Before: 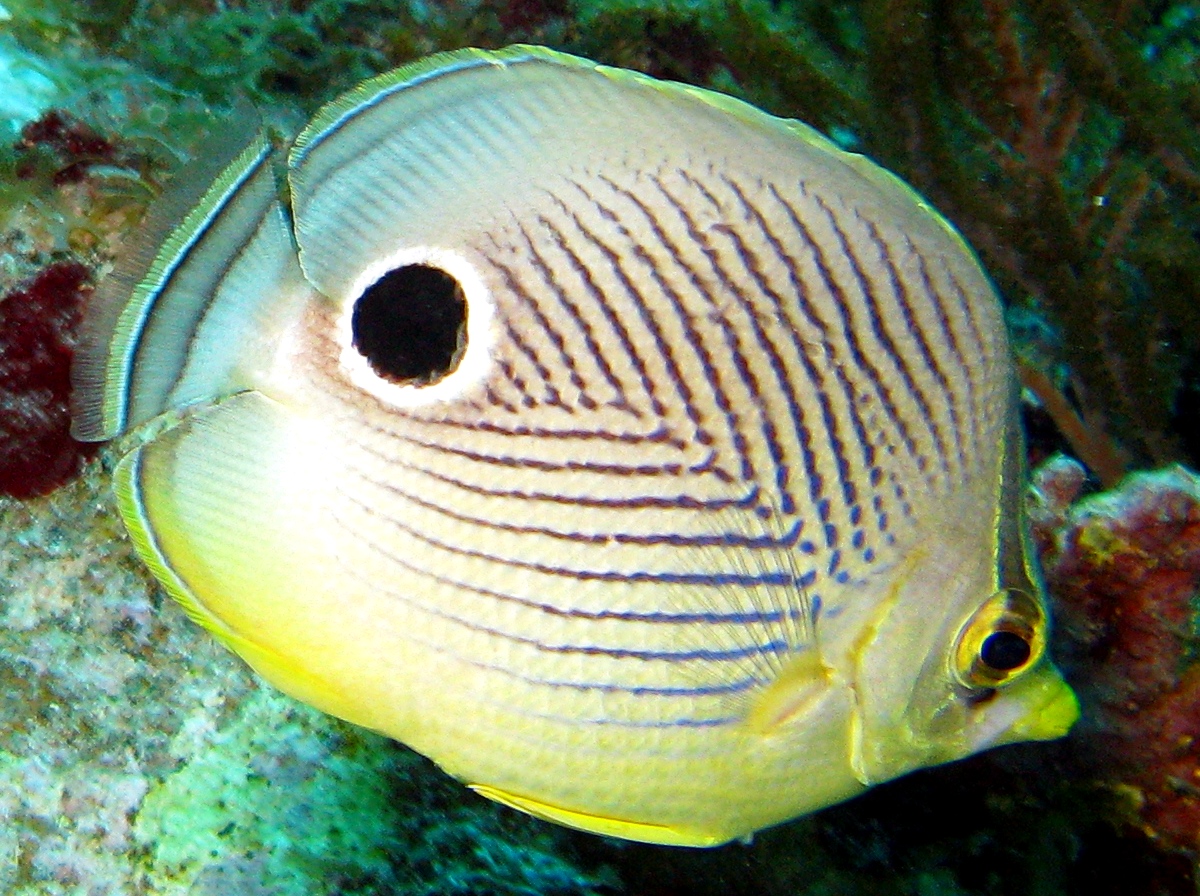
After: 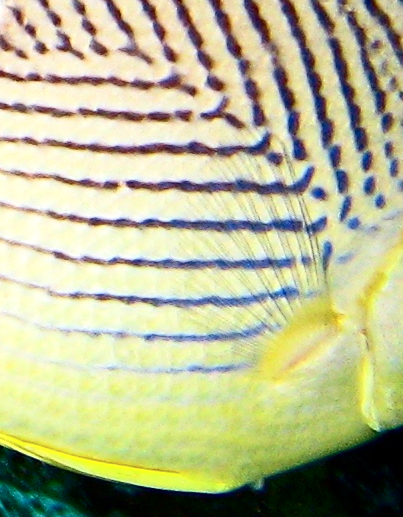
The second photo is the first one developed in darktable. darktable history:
crop: left 40.799%, top 39.584%, right 25.543%, bottom 2.653%
contrast brightness saturation: contrast 0.282
